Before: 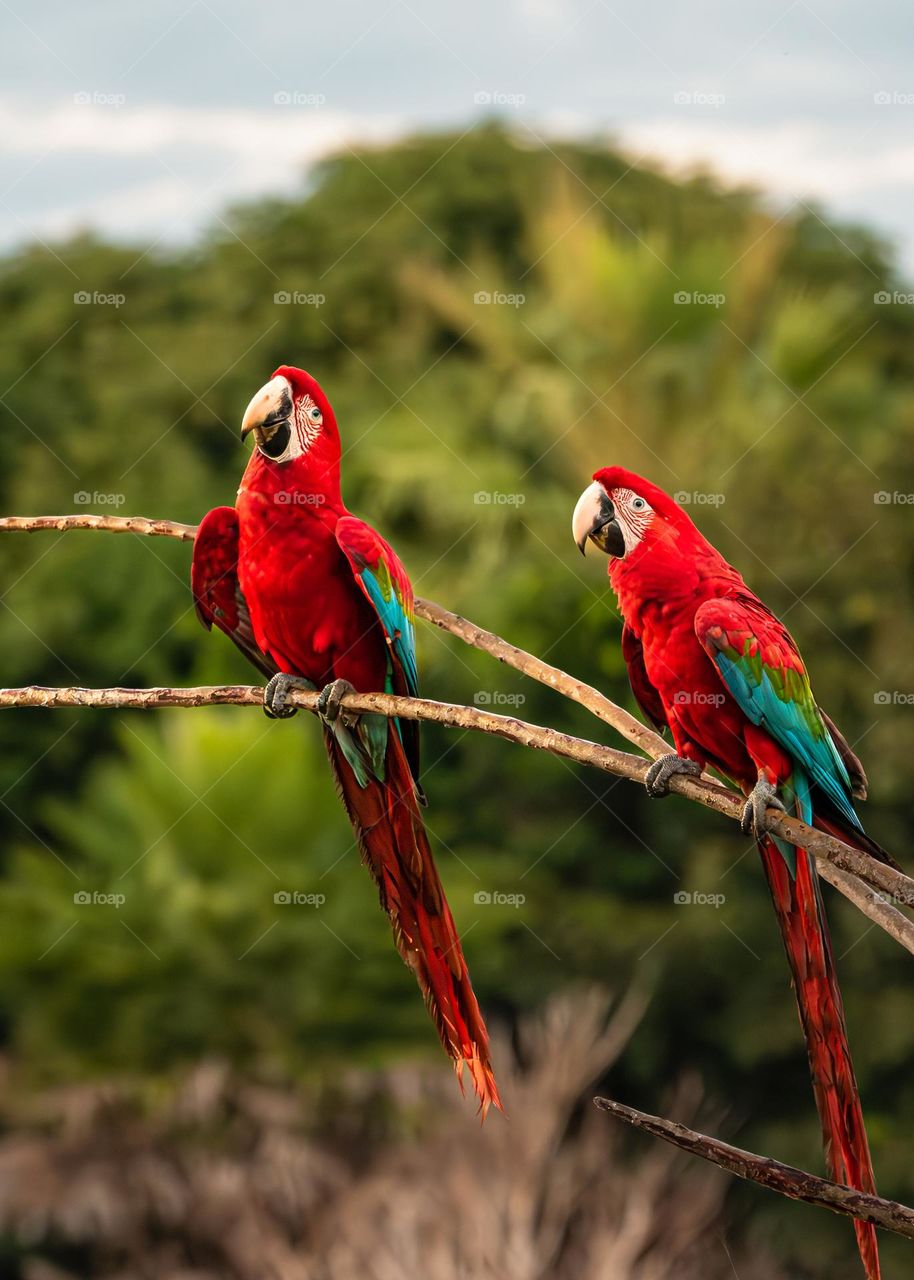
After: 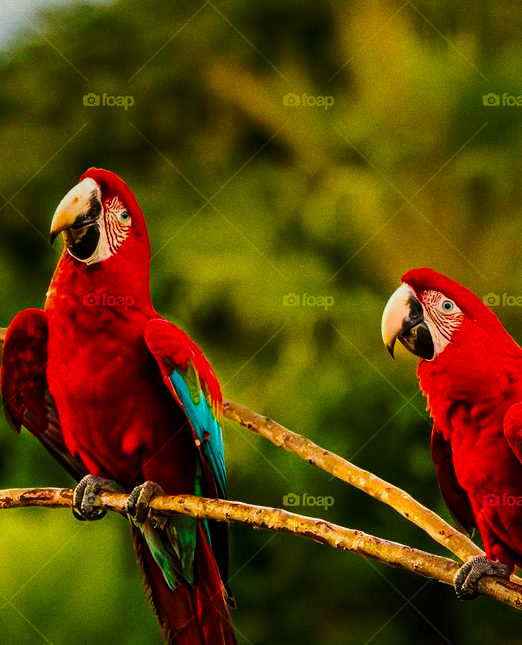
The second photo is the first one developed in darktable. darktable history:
base curve: curves: ch0 [(0, 0) (0.073, 0.04) (0.157, 0.139) (0.492, 0.492) (0.758, 0.758) (1, 1)], preserve colors none
crop: left 20.932%, top 15.471%, right 21.848%, bottom 34.081%
color balance rgb: linear chroma grading › global chroma 15%, perceptual saturation grading › global saturation 30%
graduated density: on, module defaults
grain: on, module defaults
velvia: on, module defaults
color balance: mode lift, gamma, gain (sRGB), lift [0.97, 1, 1, 1], gamma [1.03, 1, 1, 1]
